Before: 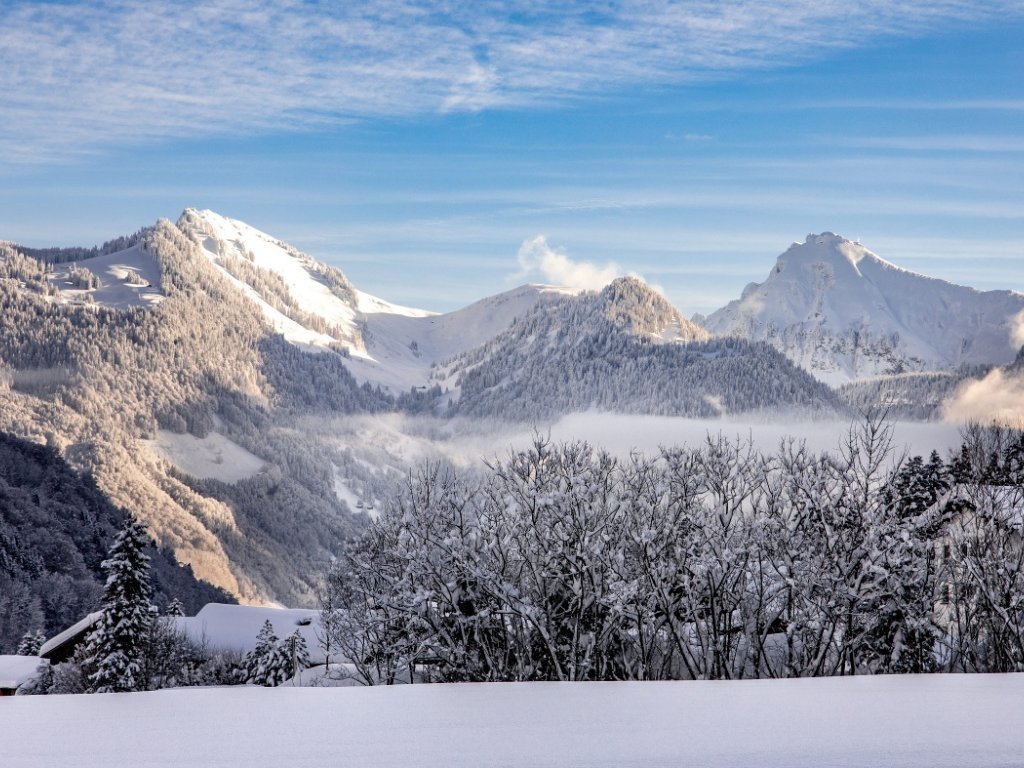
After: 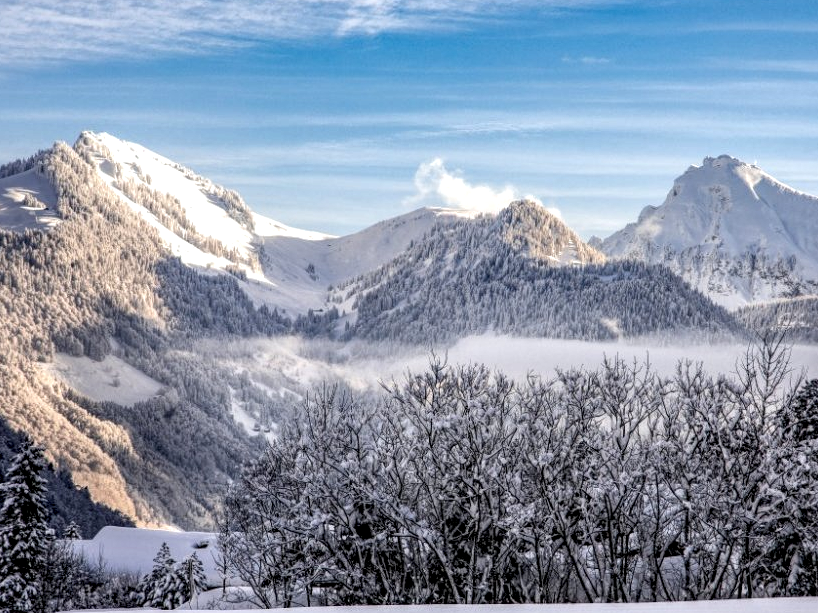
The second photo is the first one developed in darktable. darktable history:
local contrast: highlights 100%, shadows 100%, detail 200%, midtone range 0.2
contrast brightness saturation: contrast 0.04, saturation 0.07
crop and rotate: left 10.071%, top 10.071%, right 10.02%, bottom 10.02%
